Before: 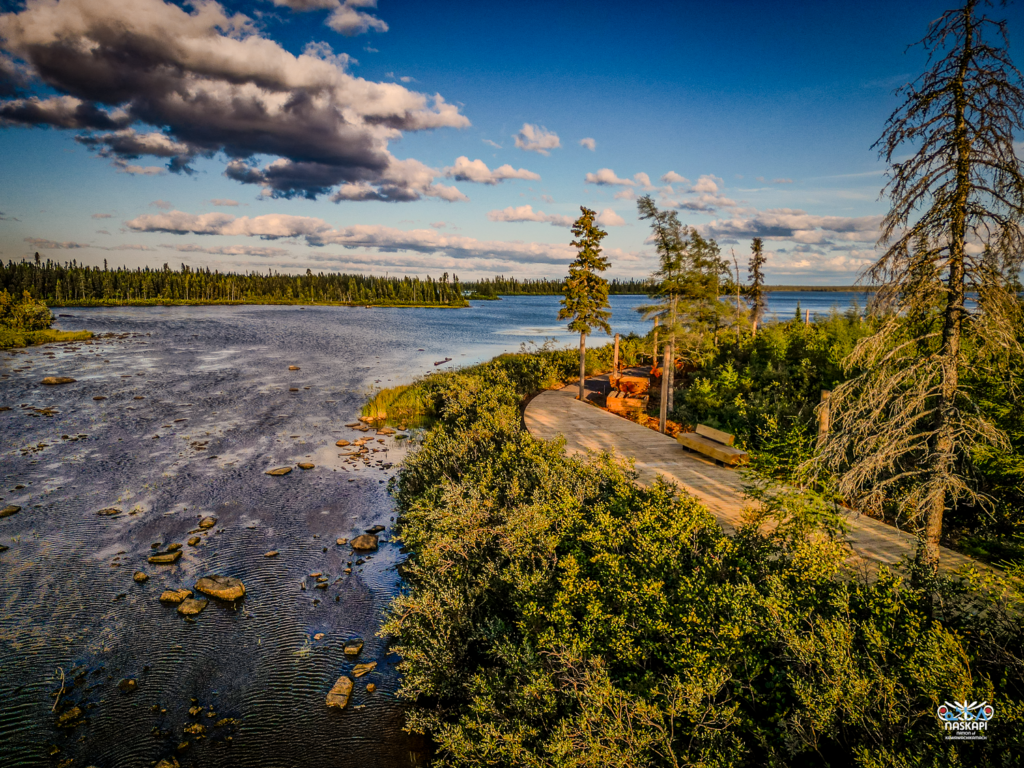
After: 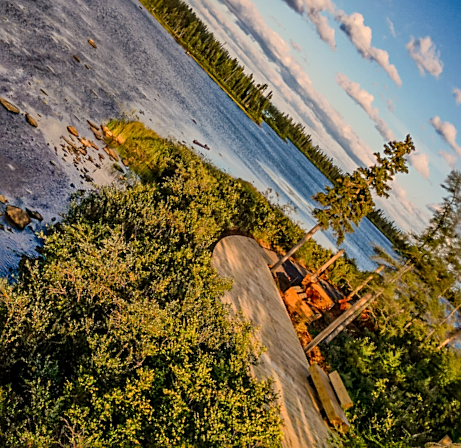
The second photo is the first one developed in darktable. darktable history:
tone equalizer: on, module defaults
crop and rotate: angle -45.45°, top 16.293%, right 0.997%, bottom 11.599%
sharpen: on, module defaults
